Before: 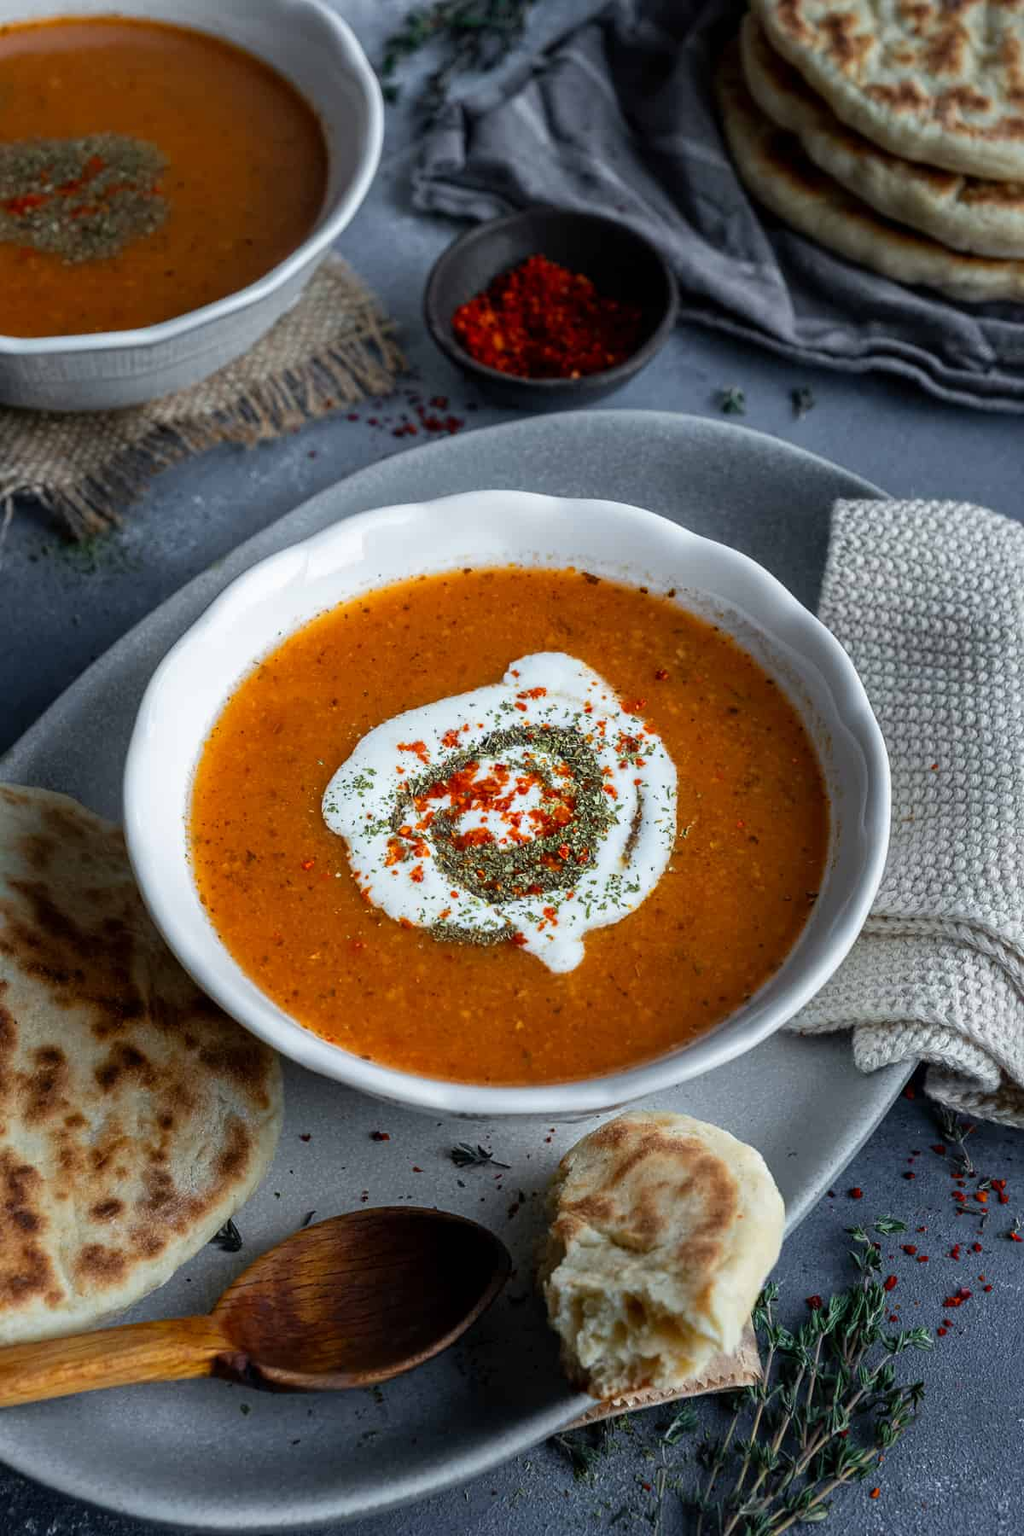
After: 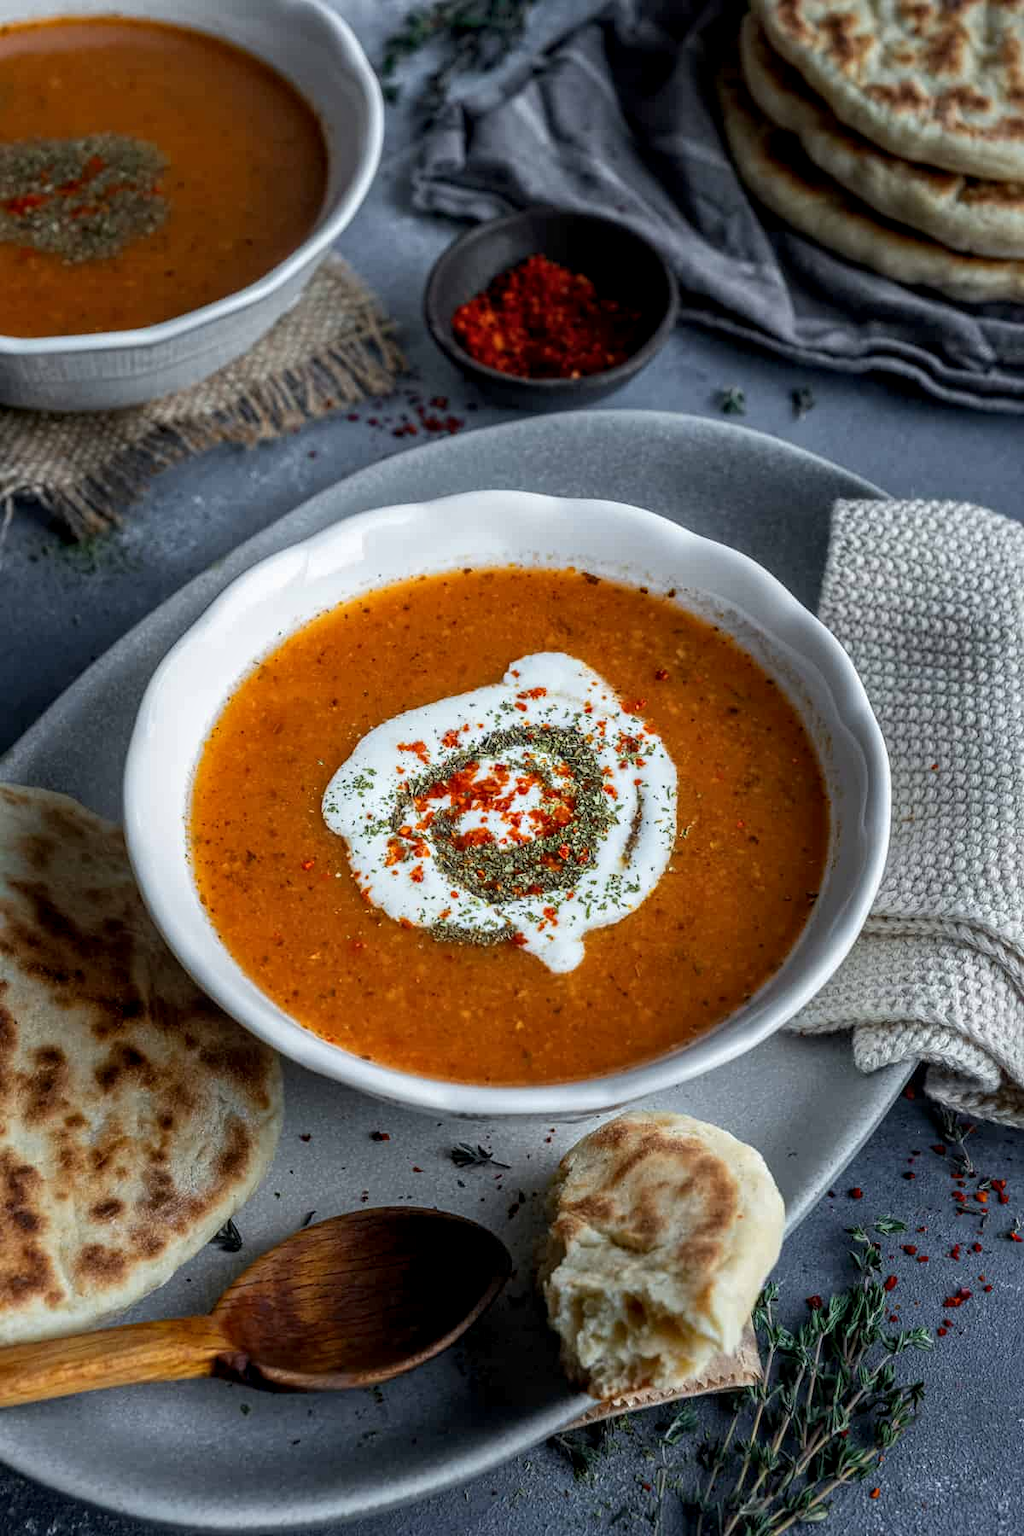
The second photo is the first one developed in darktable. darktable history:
local contrast: on, module defaults
tone equalizer: -7 EV 0.205 EV, -6 EV 0.113 EV, -5 EV 0.119 EV, -4 EV 0.051 EV, -2 EV -0.022 EV, -1 EV -0.021 EV, +0 EV -0.058 EV
